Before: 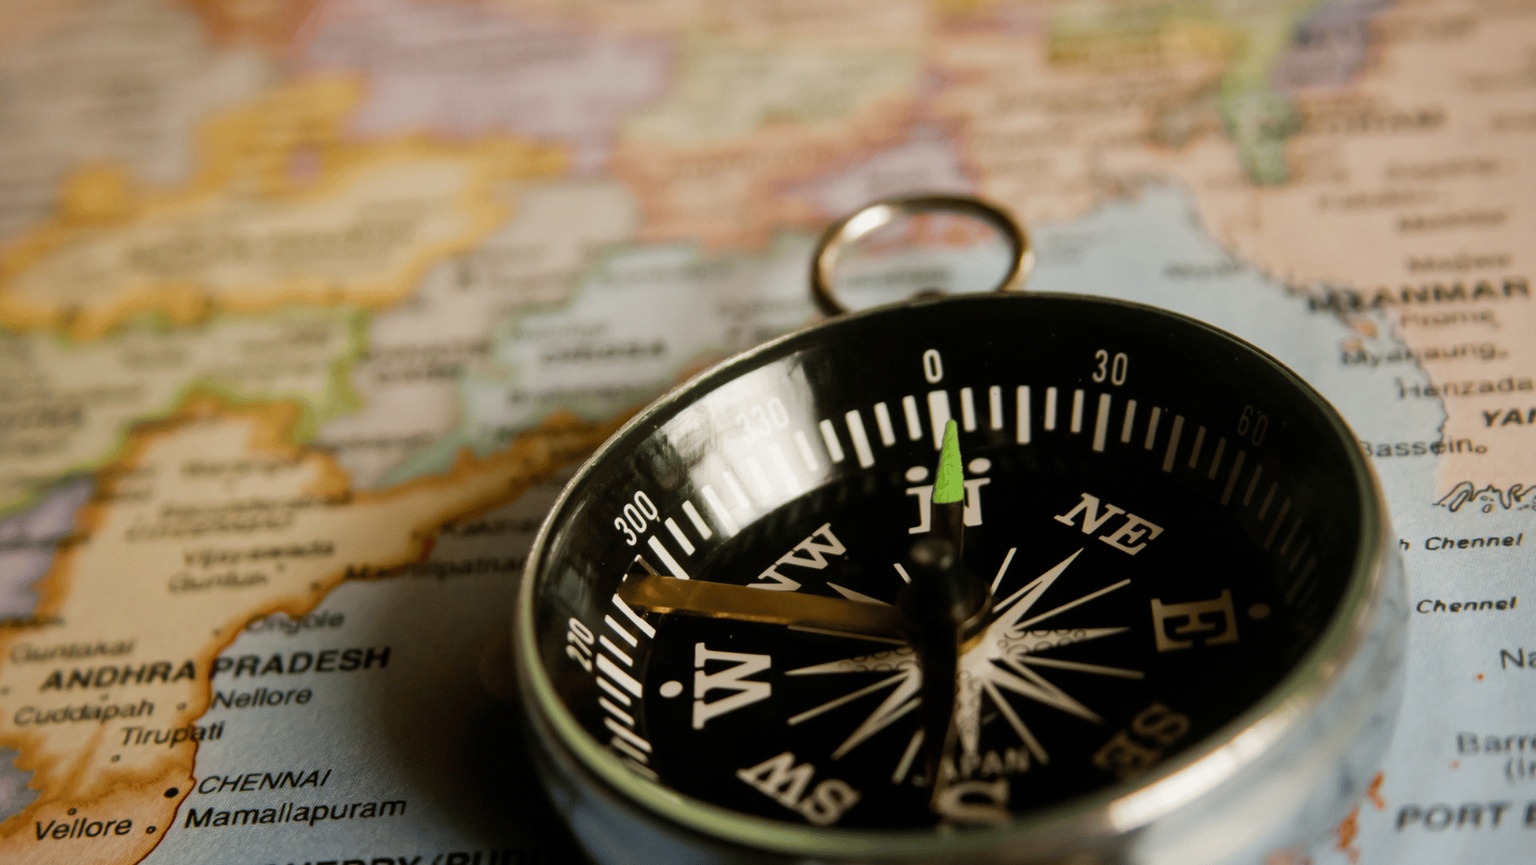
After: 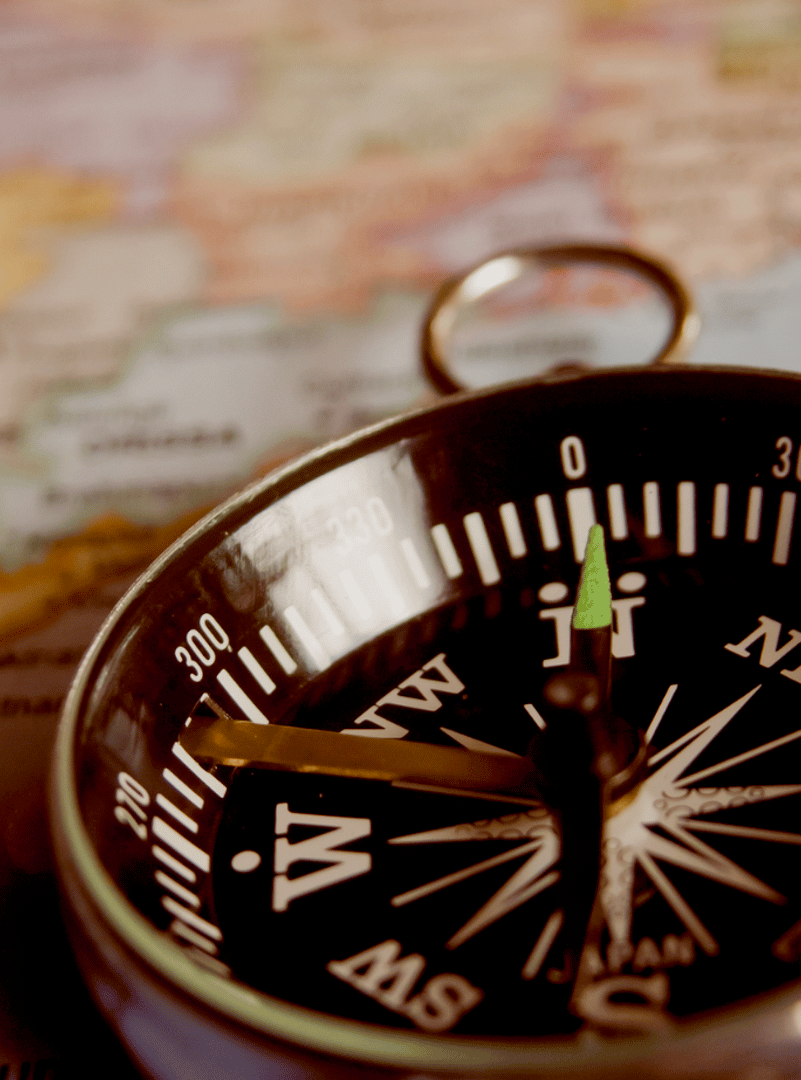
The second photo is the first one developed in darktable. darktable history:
crop: left 30.913%, right 27.318%
color balance rgb: shadows lift › luminance 0.246%, shadows lift › chroma 6.734%, shadows lift › hue 301.61°, global offset › luminance -0.202%, global offset › chroma 0.272%, perceptual saturation grading › global saturation -0.012%, perceptual saturation grading › highlights -19.709%, perceptual saturation grading › shadows 19.885%, contrast -9.356%
